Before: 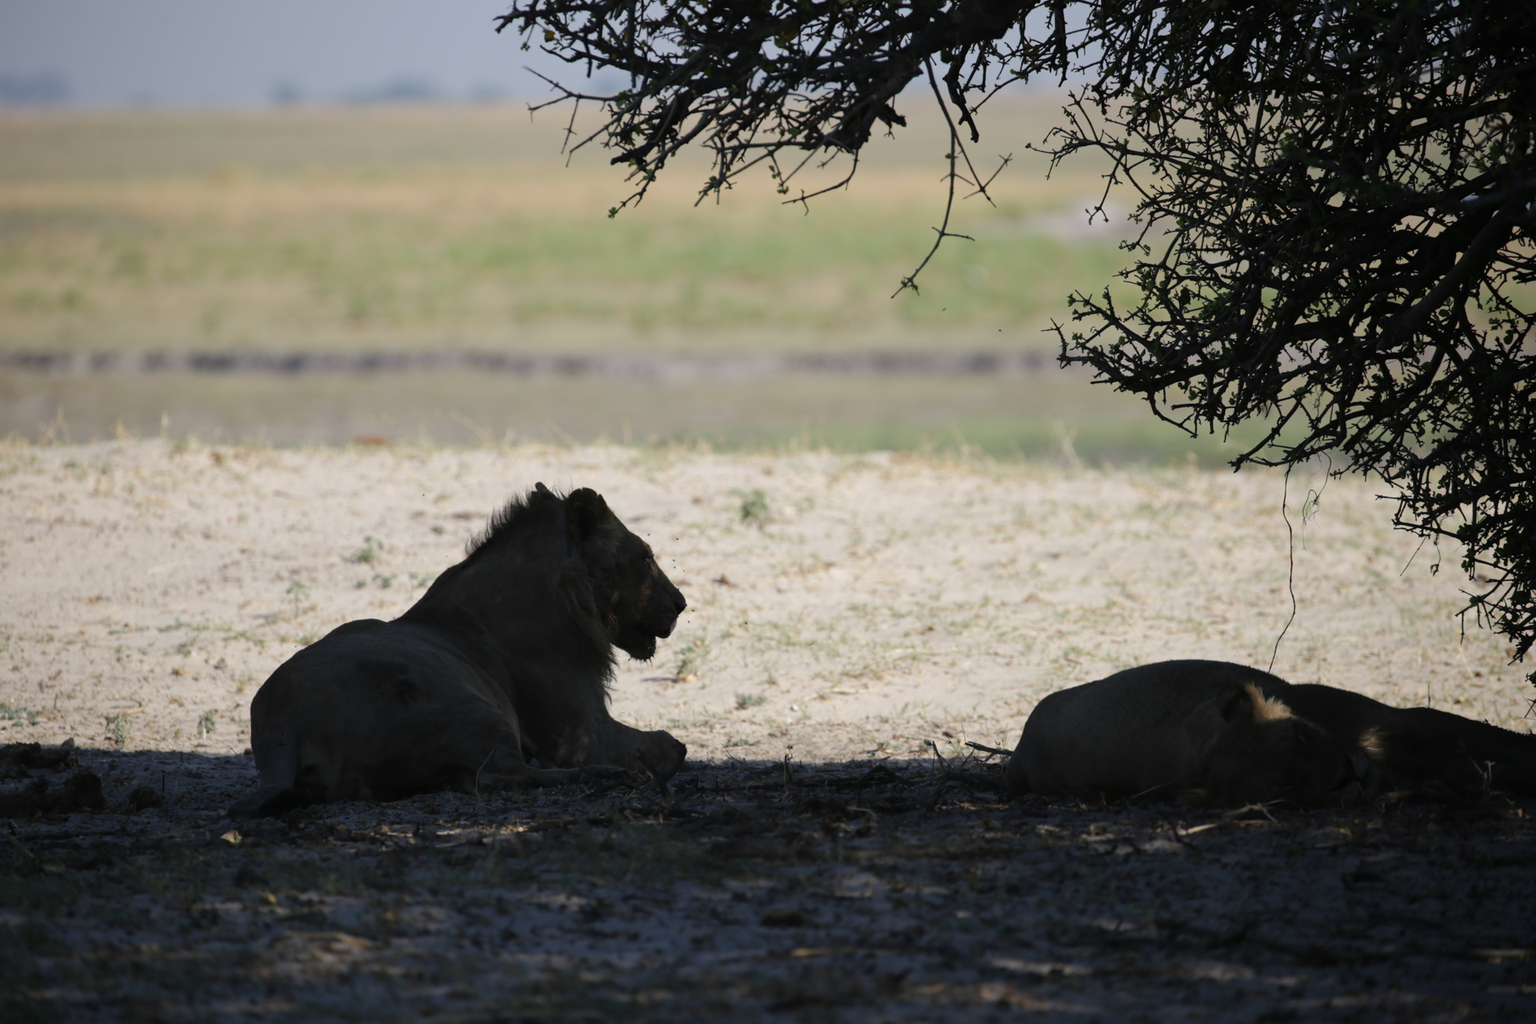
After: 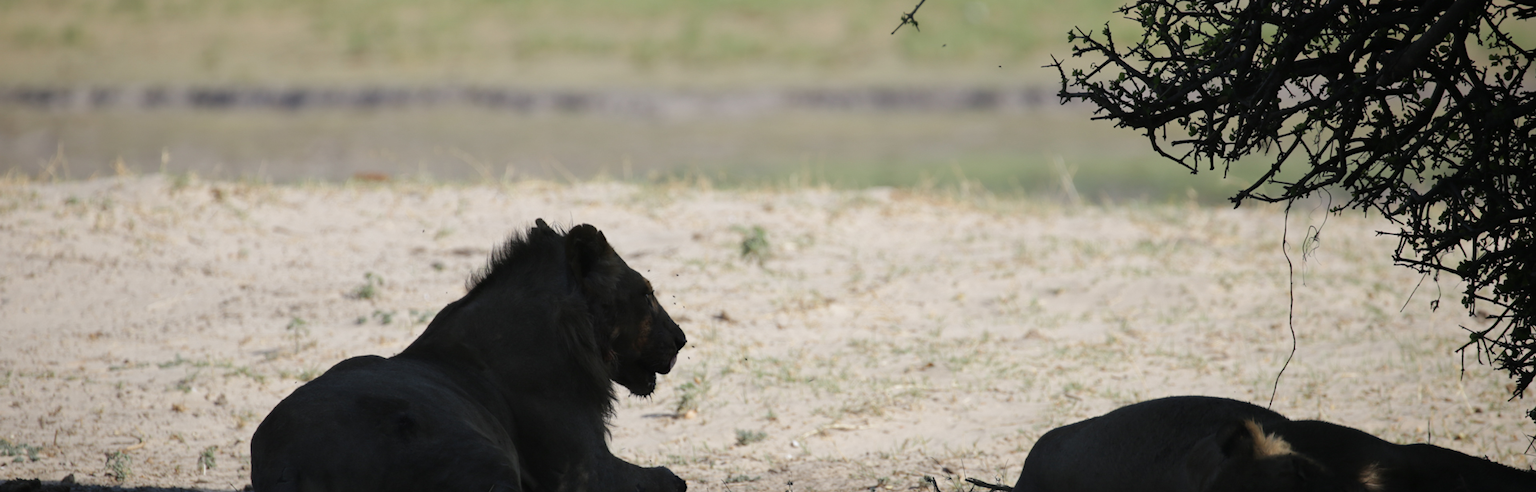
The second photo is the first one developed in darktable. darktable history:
crop and rotate: top 25.788%, bottom 26.104%
